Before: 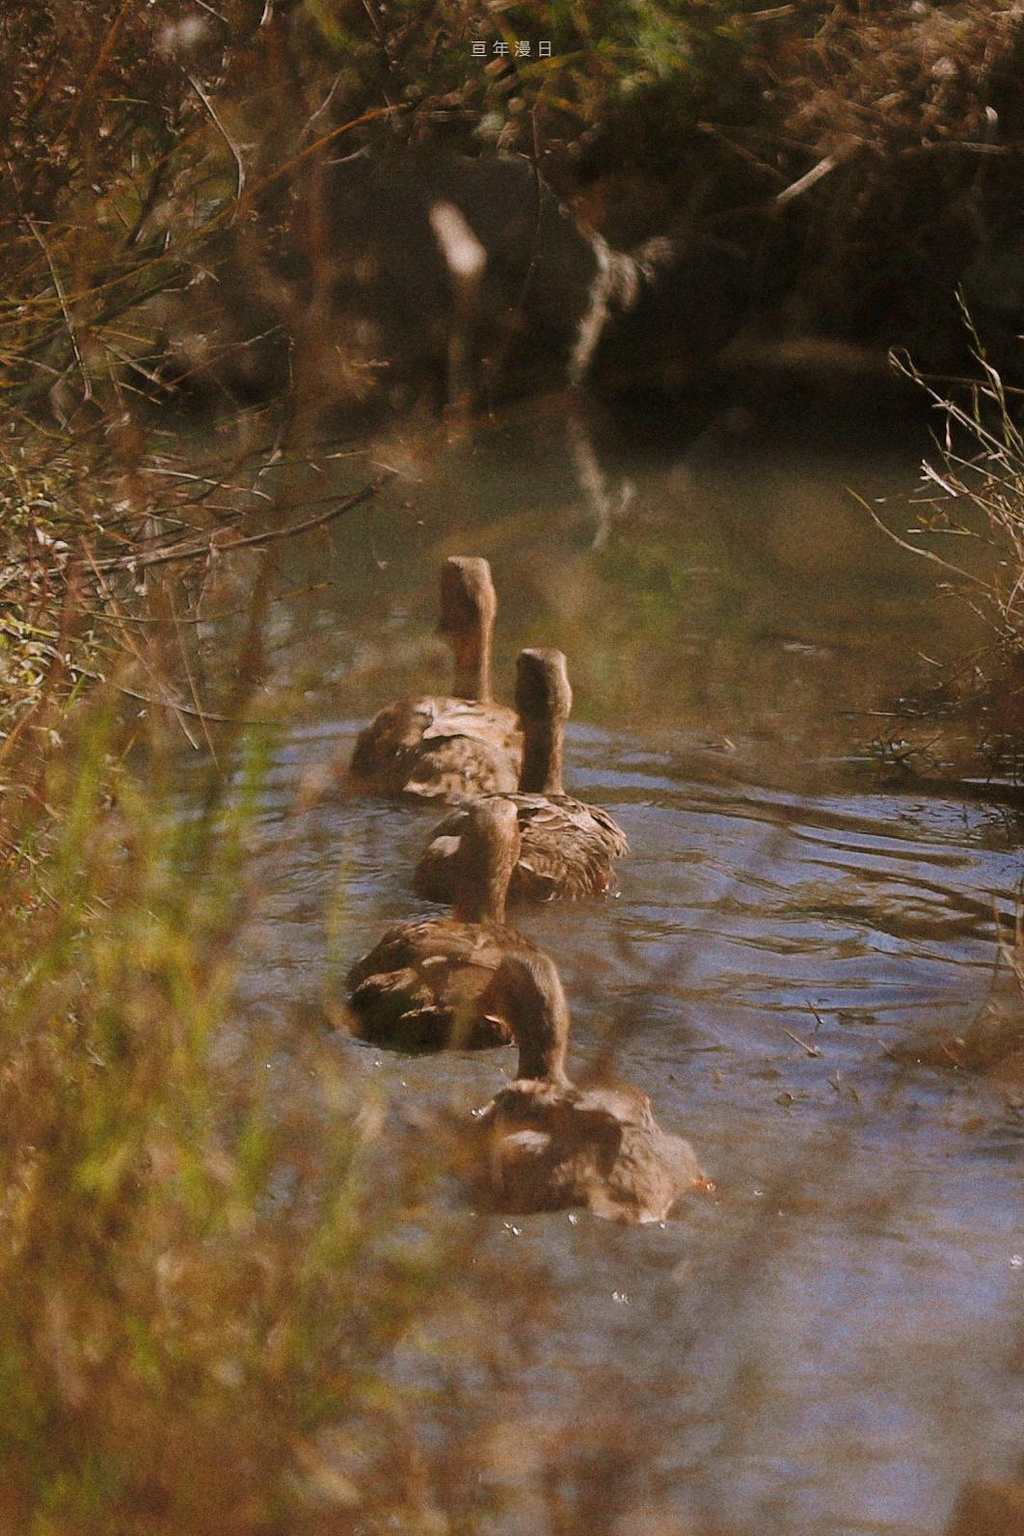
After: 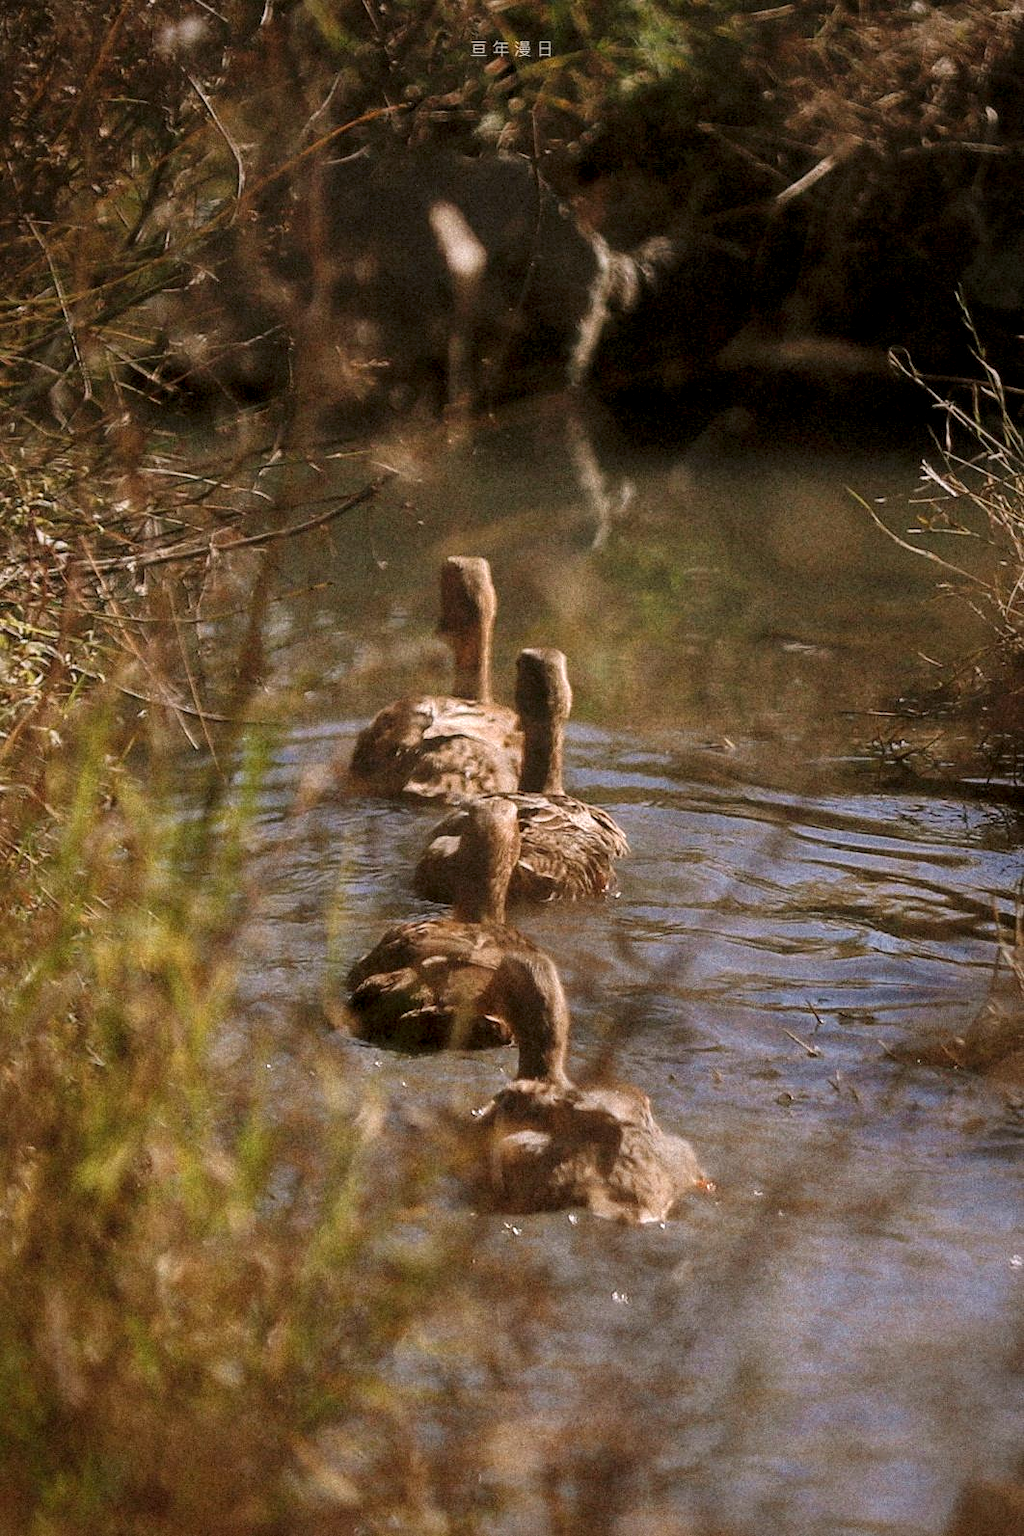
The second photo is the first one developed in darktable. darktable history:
vignetting: fall-off start 80.87%, fall-off radius 61.59%, brightness -0.384, saturation 0.007, center (0, 0.007), automatic ratio true, width/height ratio 1.418
local contrast: detail 150%
